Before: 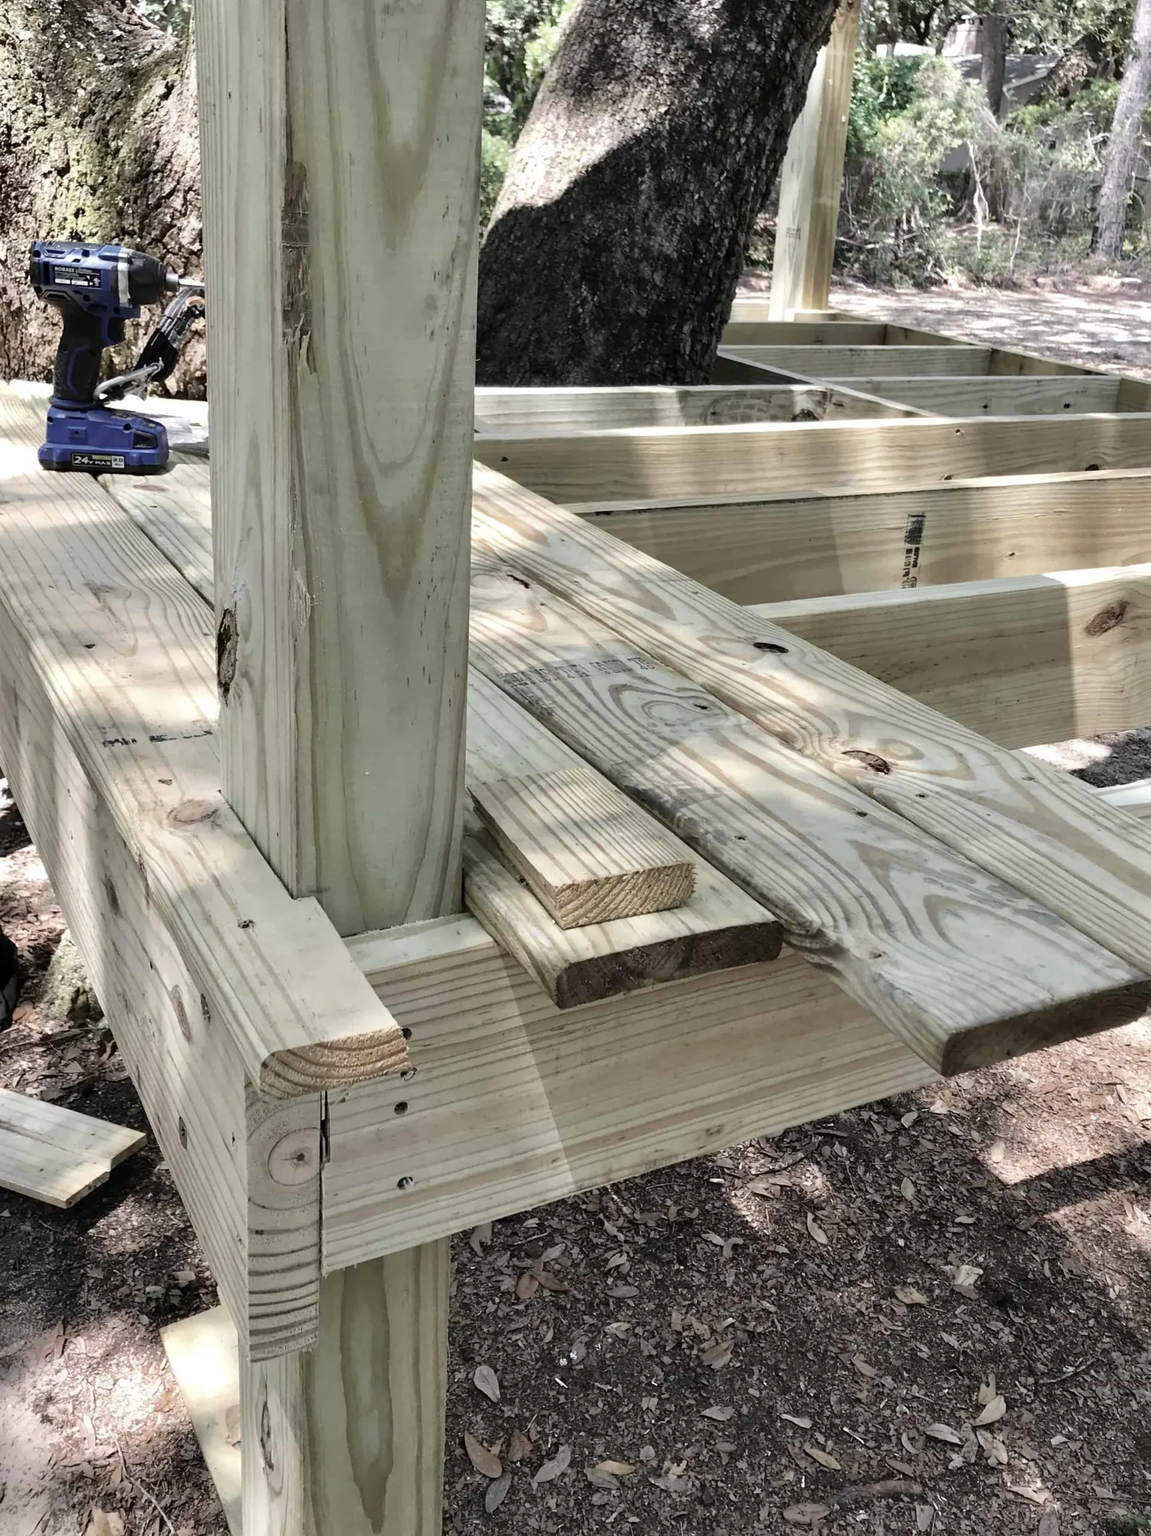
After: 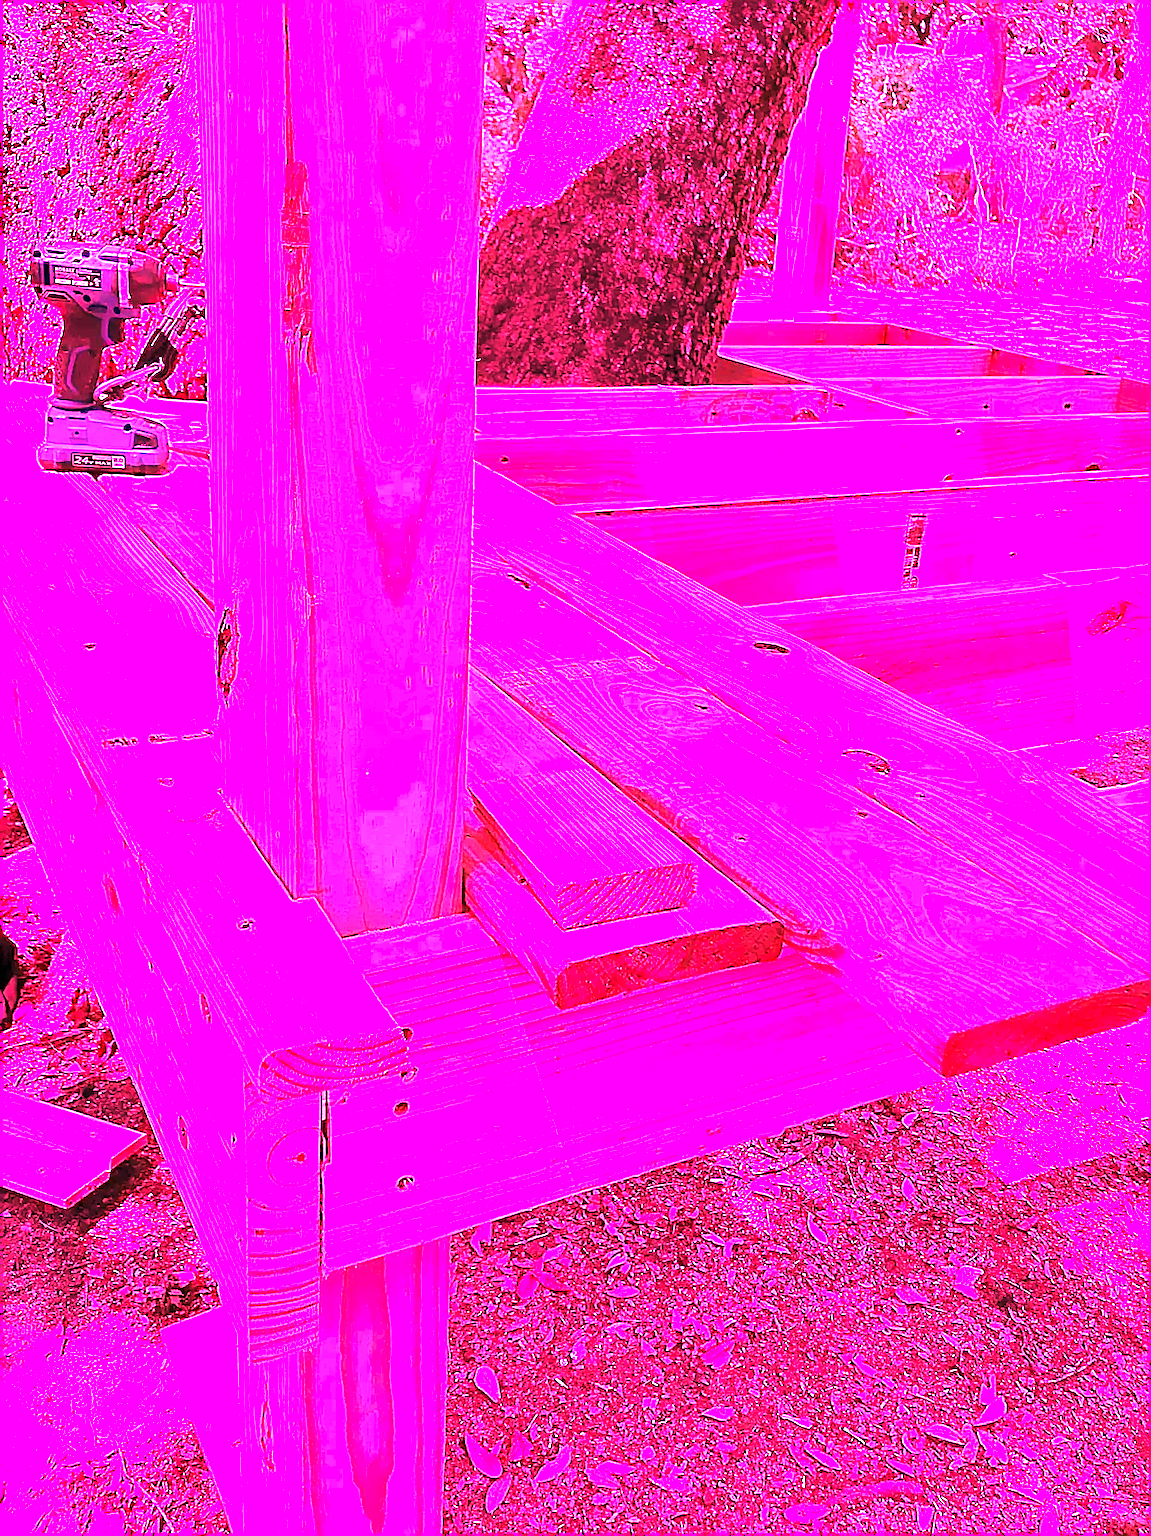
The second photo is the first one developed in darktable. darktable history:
sharpen: on, module defaults
exposure: black level correction 0, exposure 1.35 EV, compensate exposure bias true, compensate highlight preservation false
white balance: red 4.26, blue 1.802
